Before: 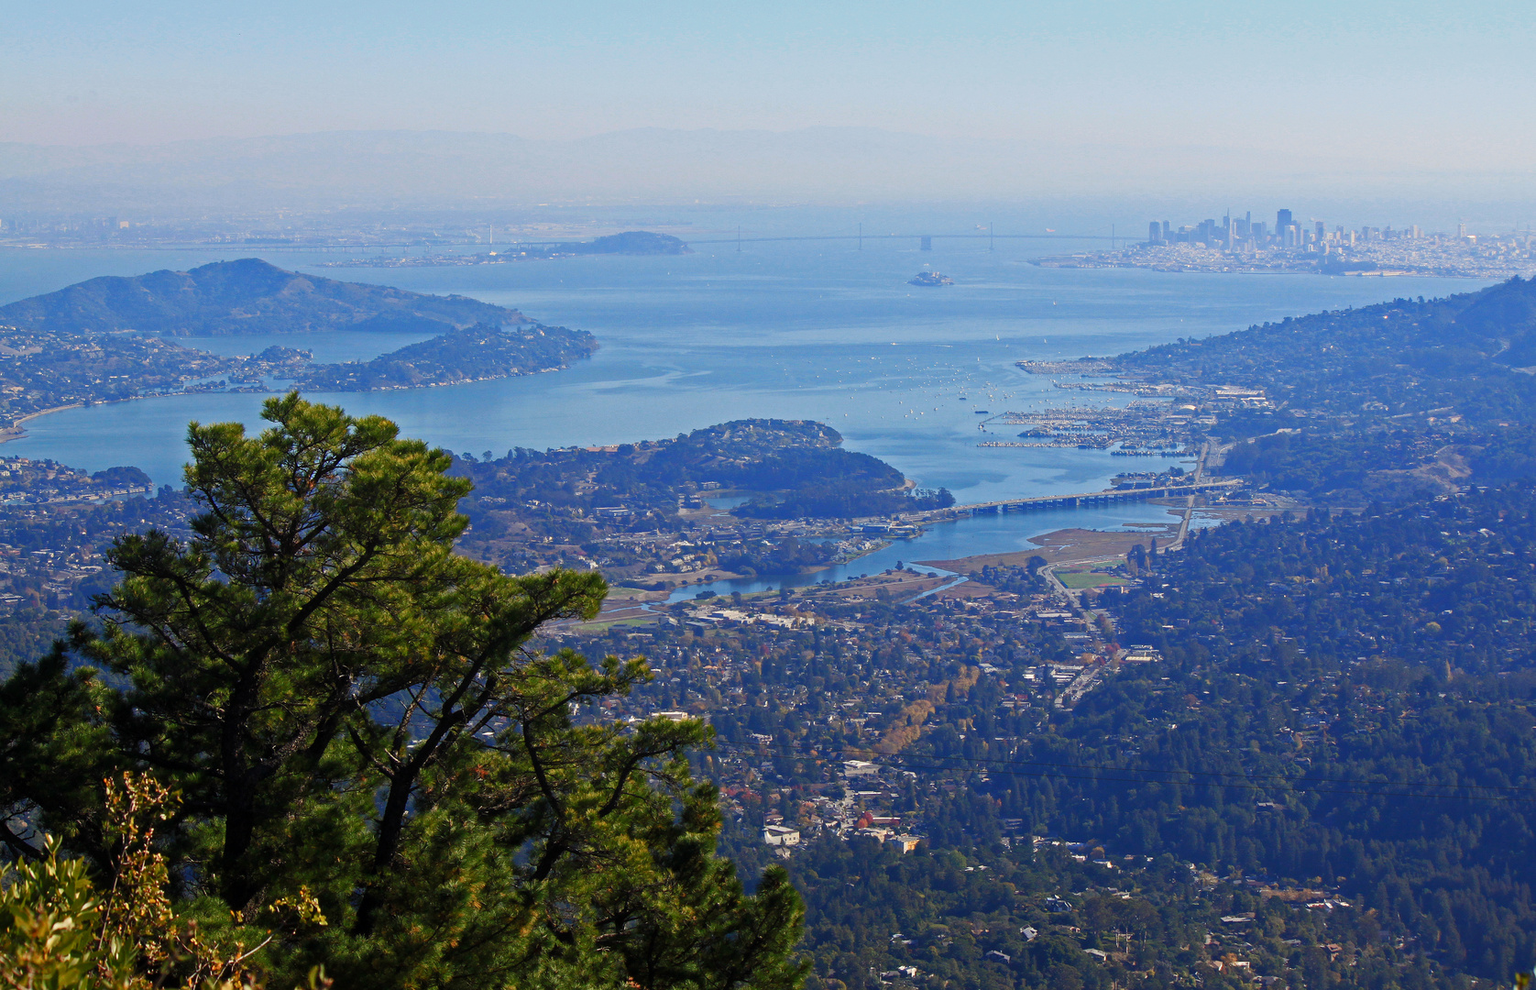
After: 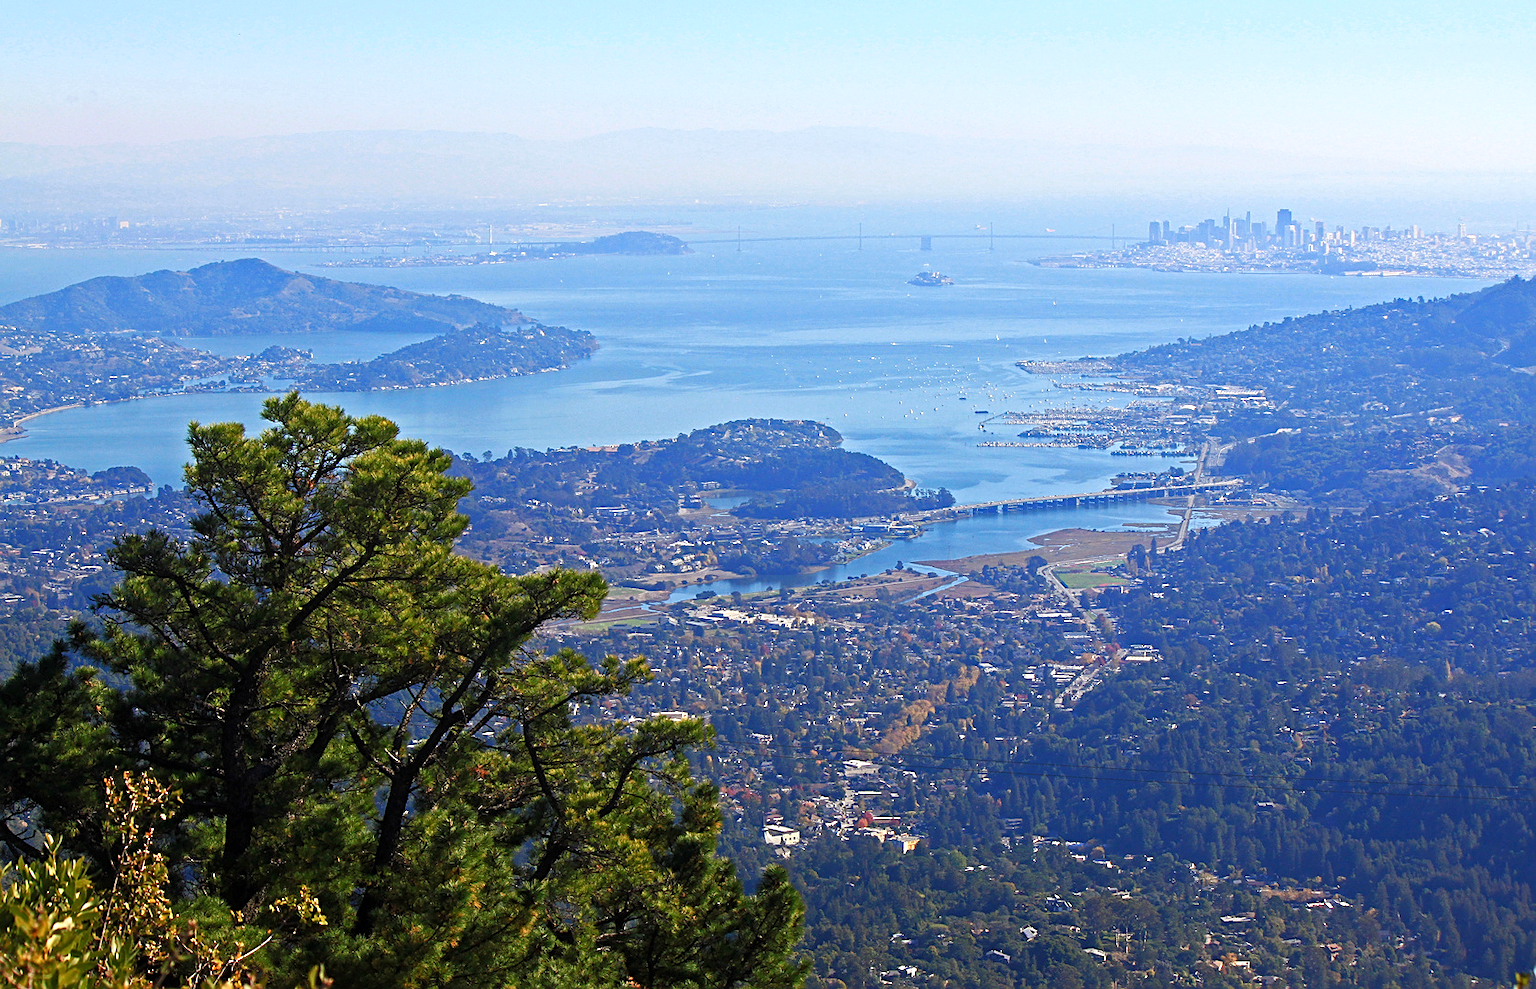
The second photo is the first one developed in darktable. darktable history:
exposure: exposure 0.559 EV, compensate highlight preservation false
sharpen: on, module defaults
